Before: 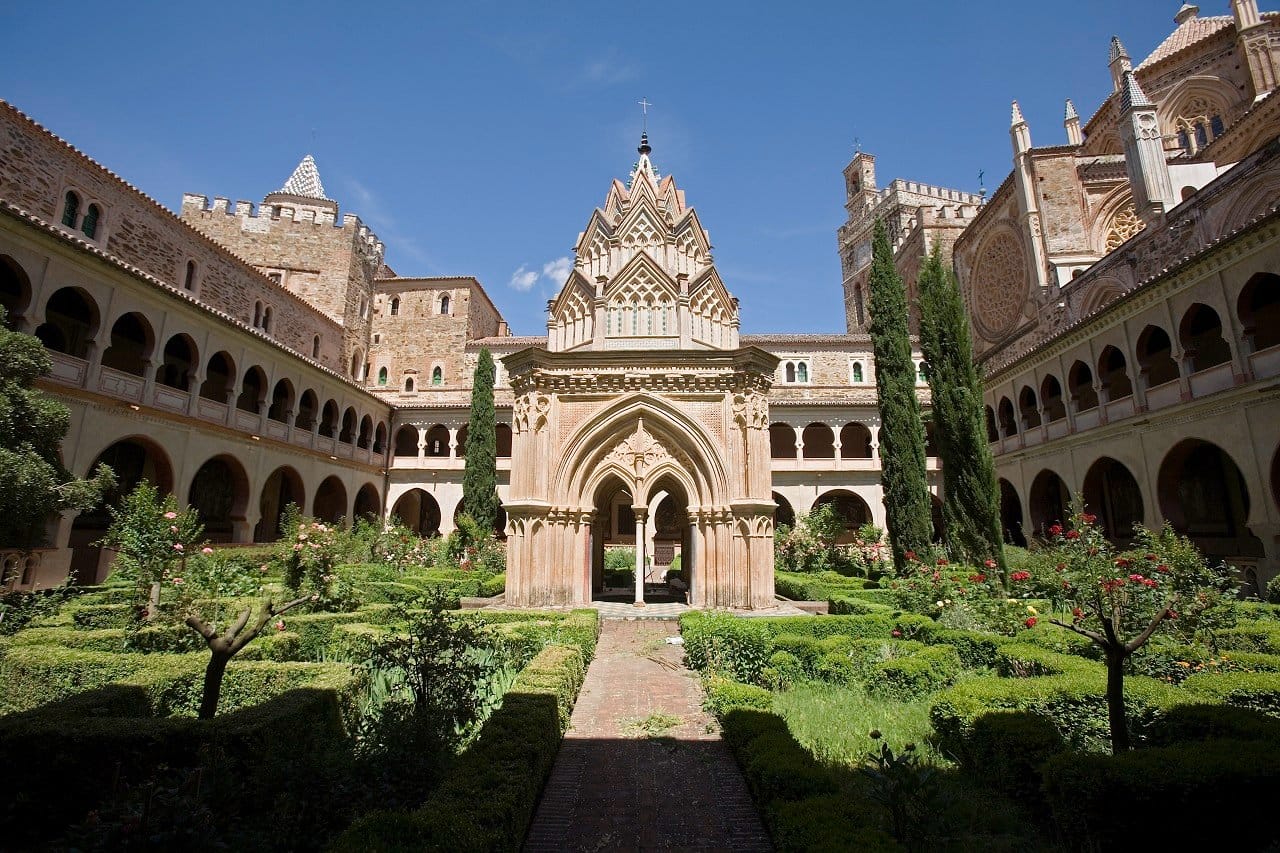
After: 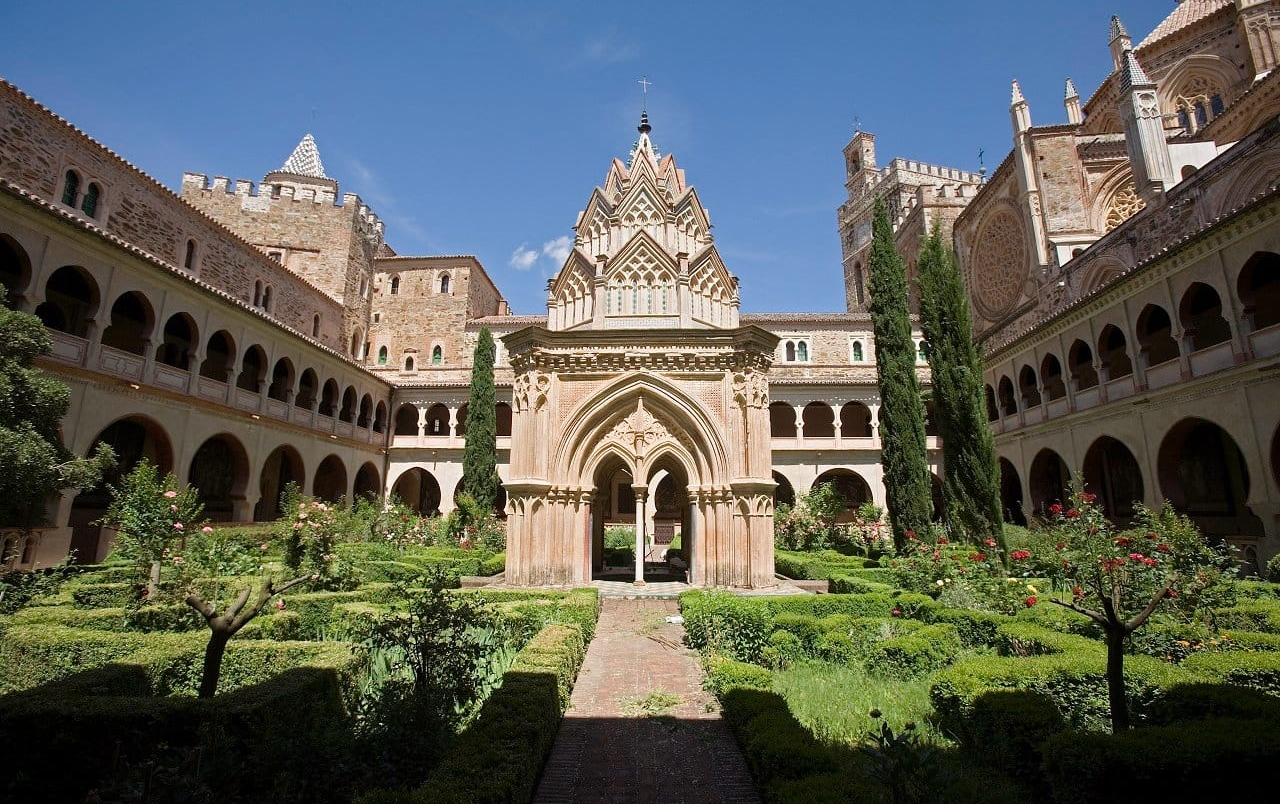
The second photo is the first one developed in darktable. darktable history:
crop and rotate: top 2.494%, bottom 3.213%
